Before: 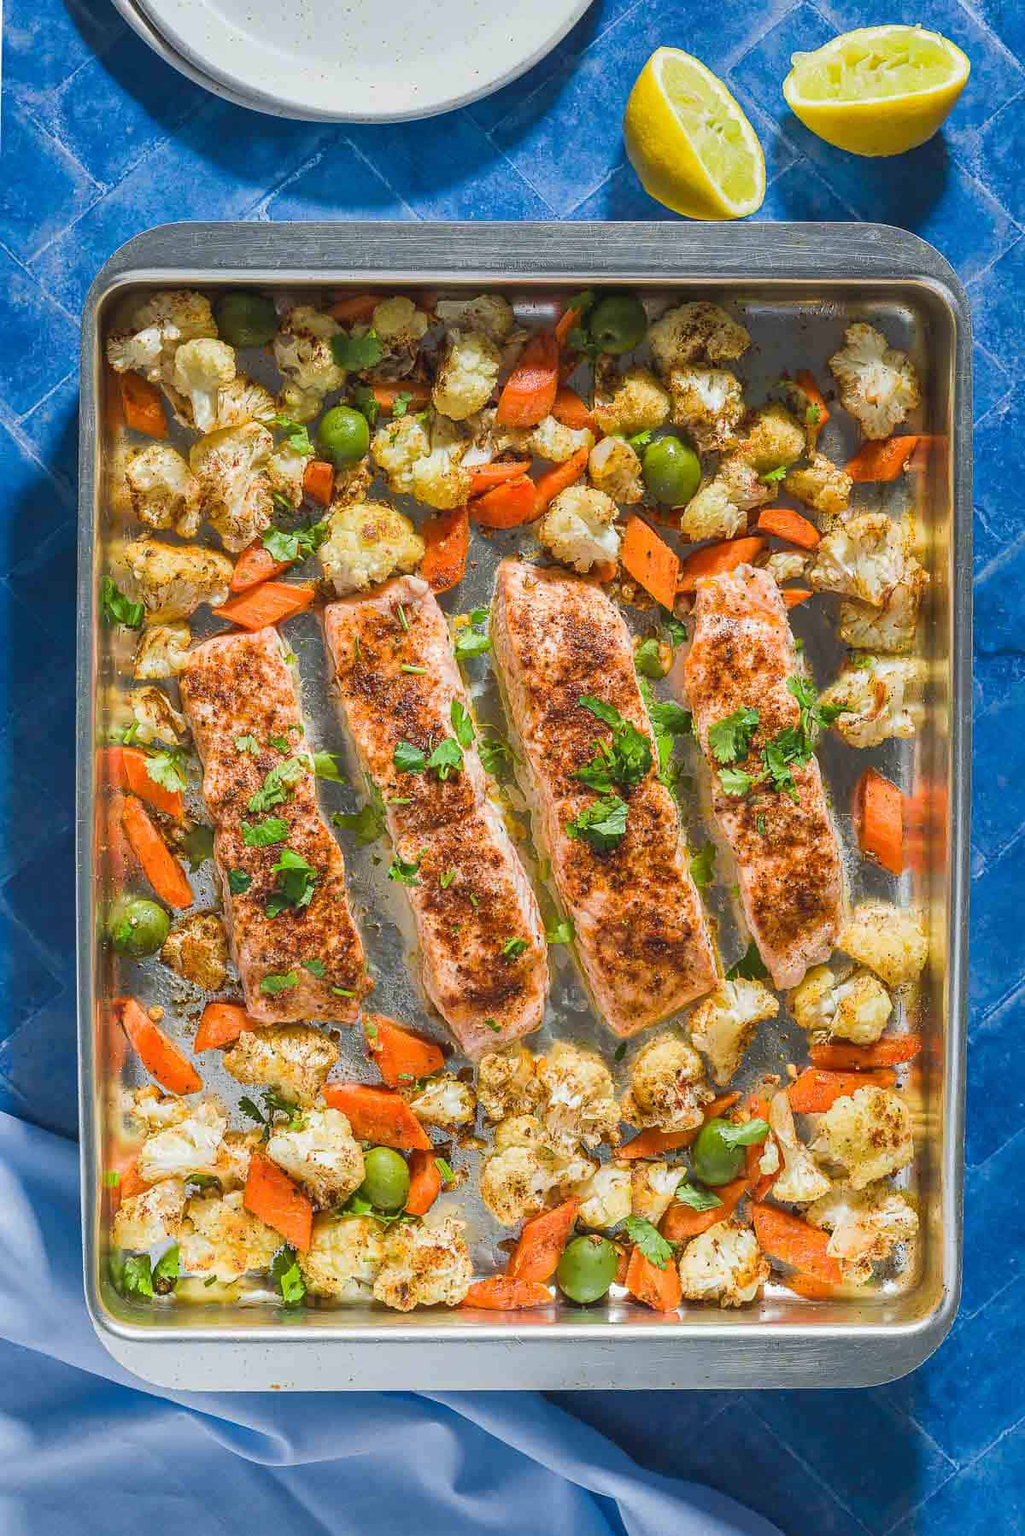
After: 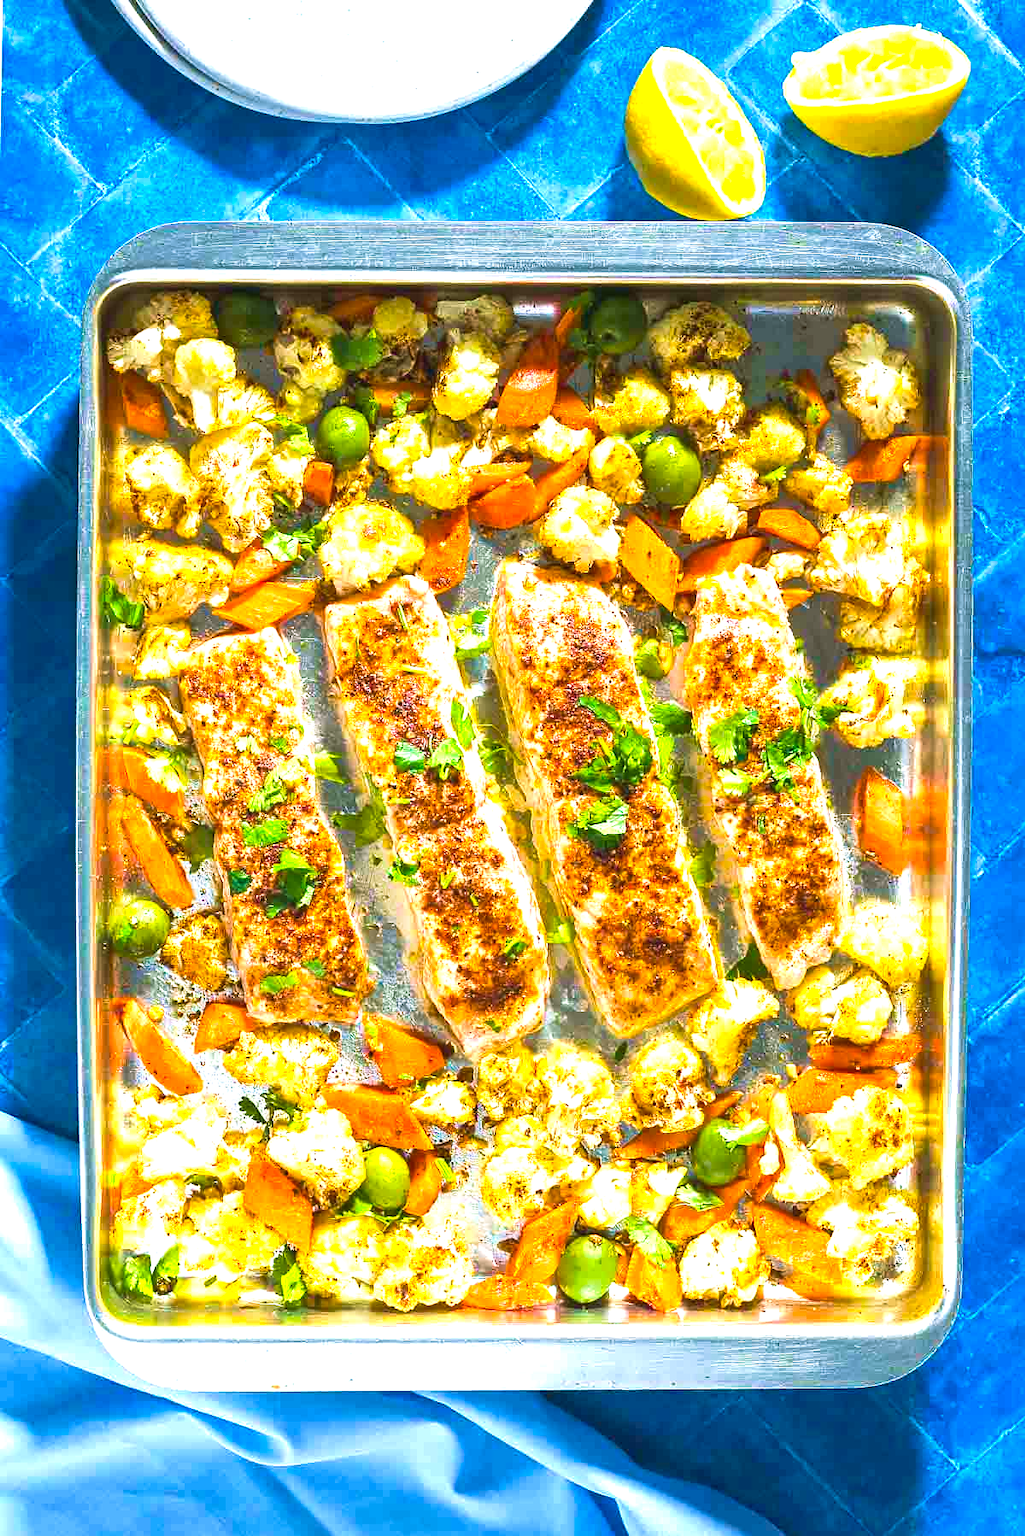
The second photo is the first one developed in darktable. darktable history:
color calibration: gray › normalize channels true, x 0.355, y 0.367, temperature 4711.66 K, gamut compression 0.007
color balance rgb: shadows lift › luminance -8.008%, shadows lift › chroma 2.406%, shadows lift › hue 163.04°, linear chroma grading › global chroma 3.478%, perceptual saturation grading › global saturation 25.439%, perceptual brilliance grading › global brilliance 30.037%, perceptual brilliance grading › highlights 12.575%, perceptual brilliance grading › mid-tones 23.237%
velvia: strength 45.55%
